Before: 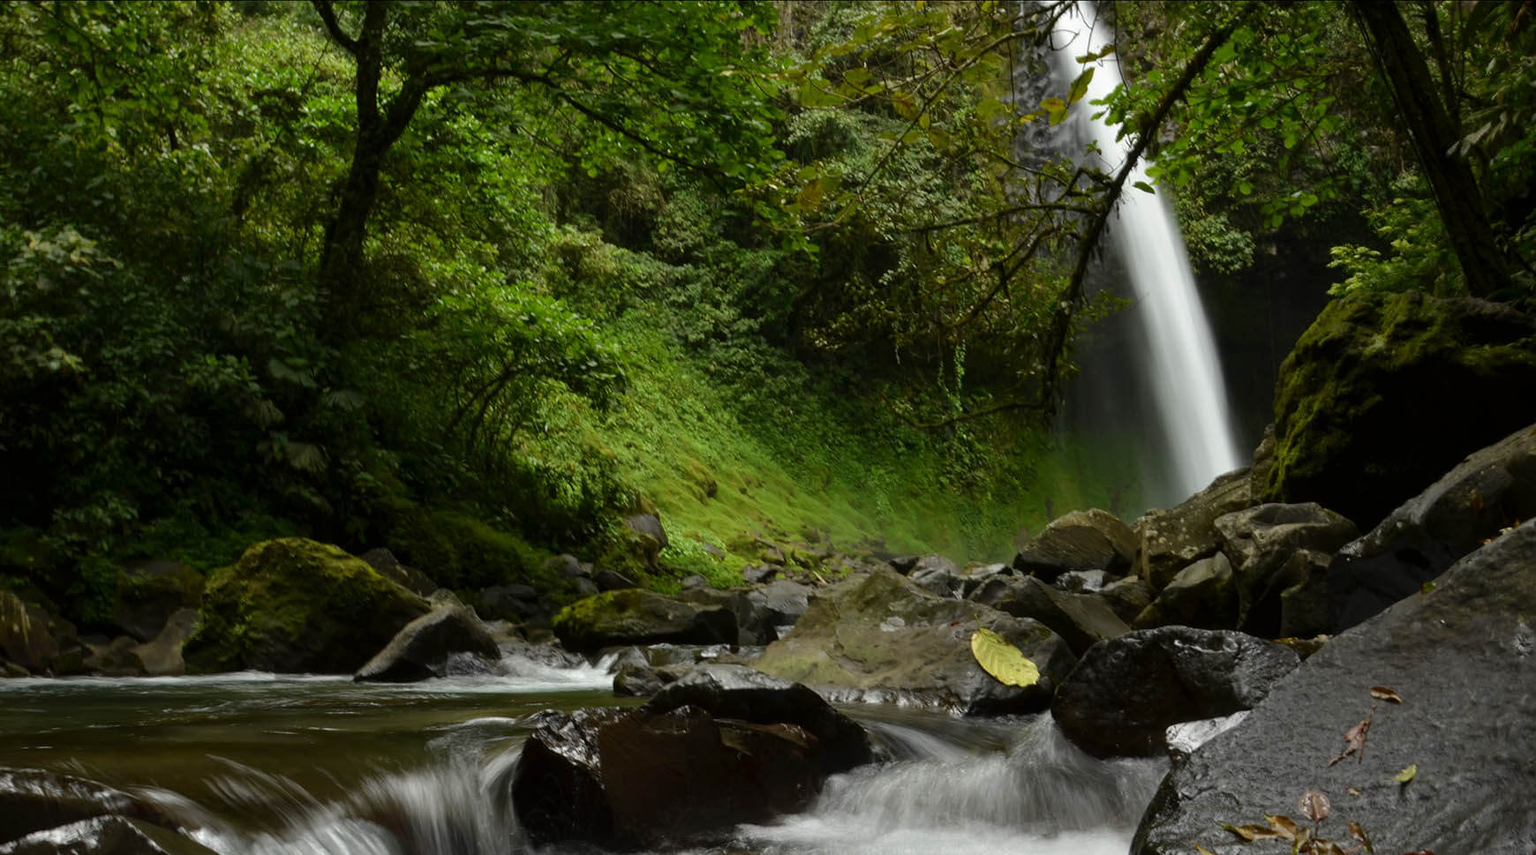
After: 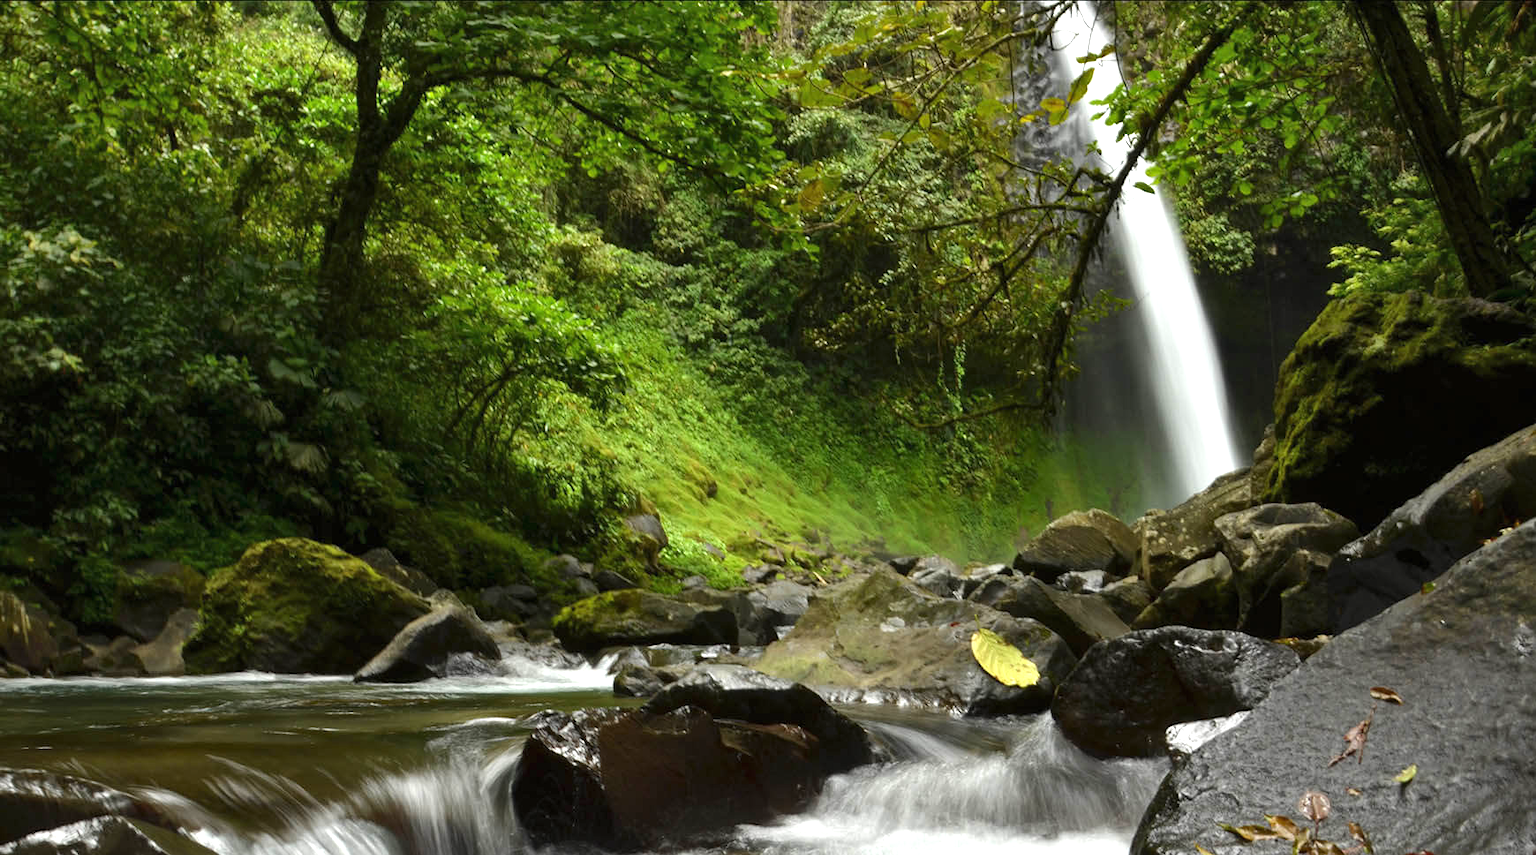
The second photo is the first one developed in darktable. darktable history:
shadows and highlights: shadows 22.49, highlights -49.17, highlights color adjustment 89.5%, soften with gaussian
exposure: black level correction 0, exposure 1 EV, compensate exposure bias true, compensate highlight preservation false
